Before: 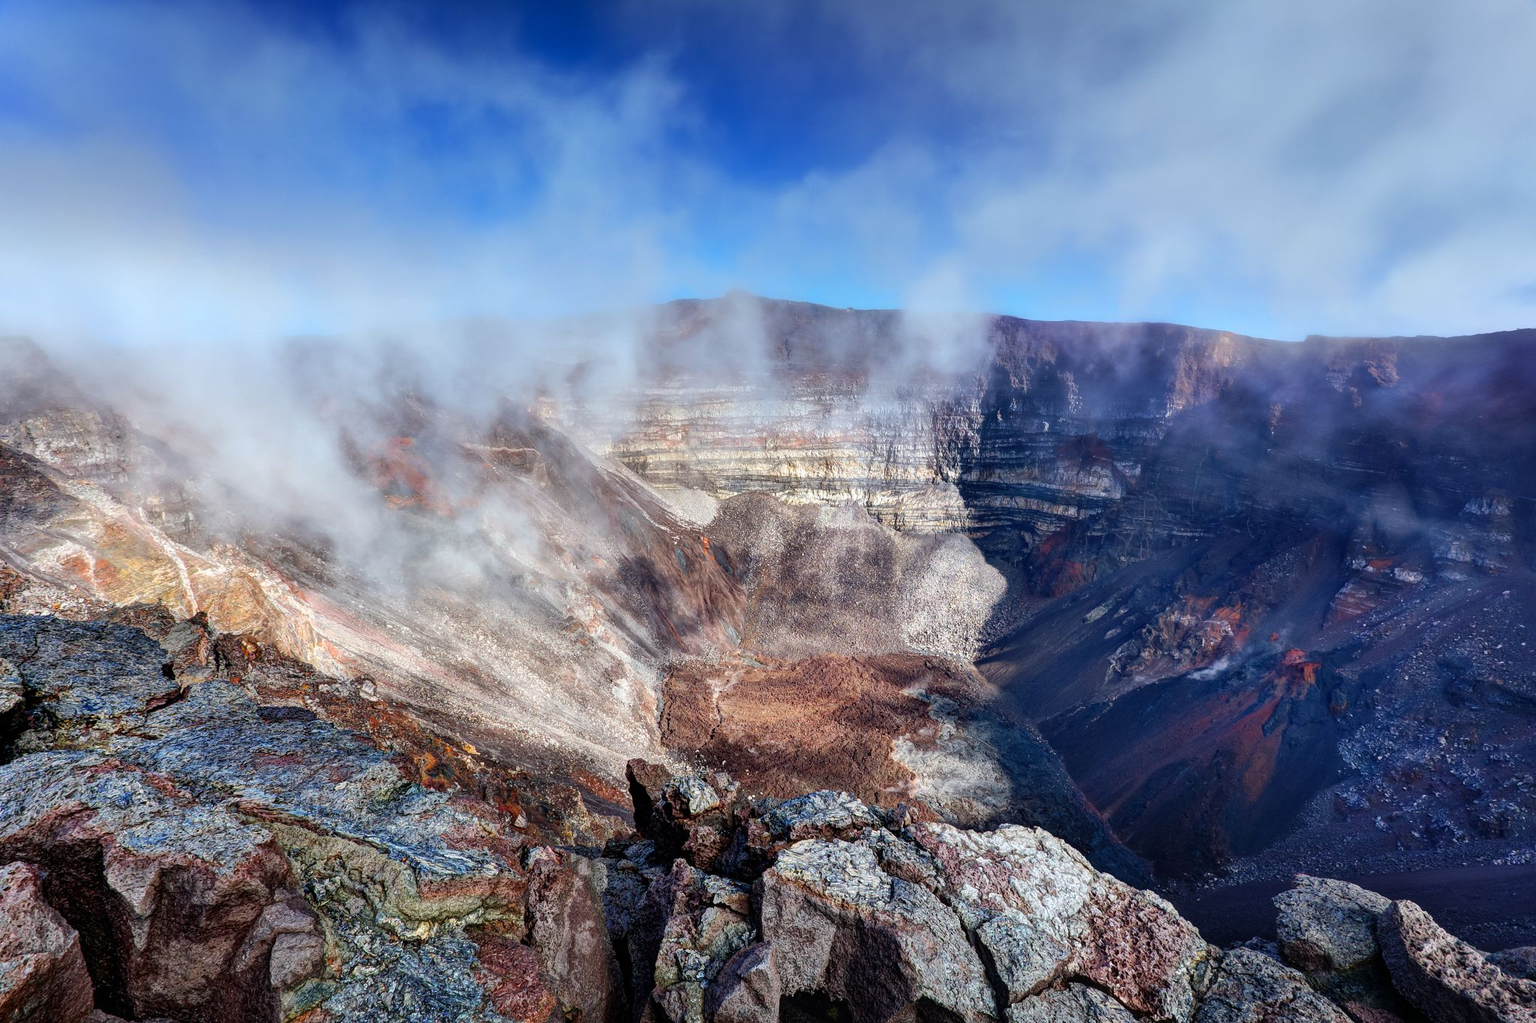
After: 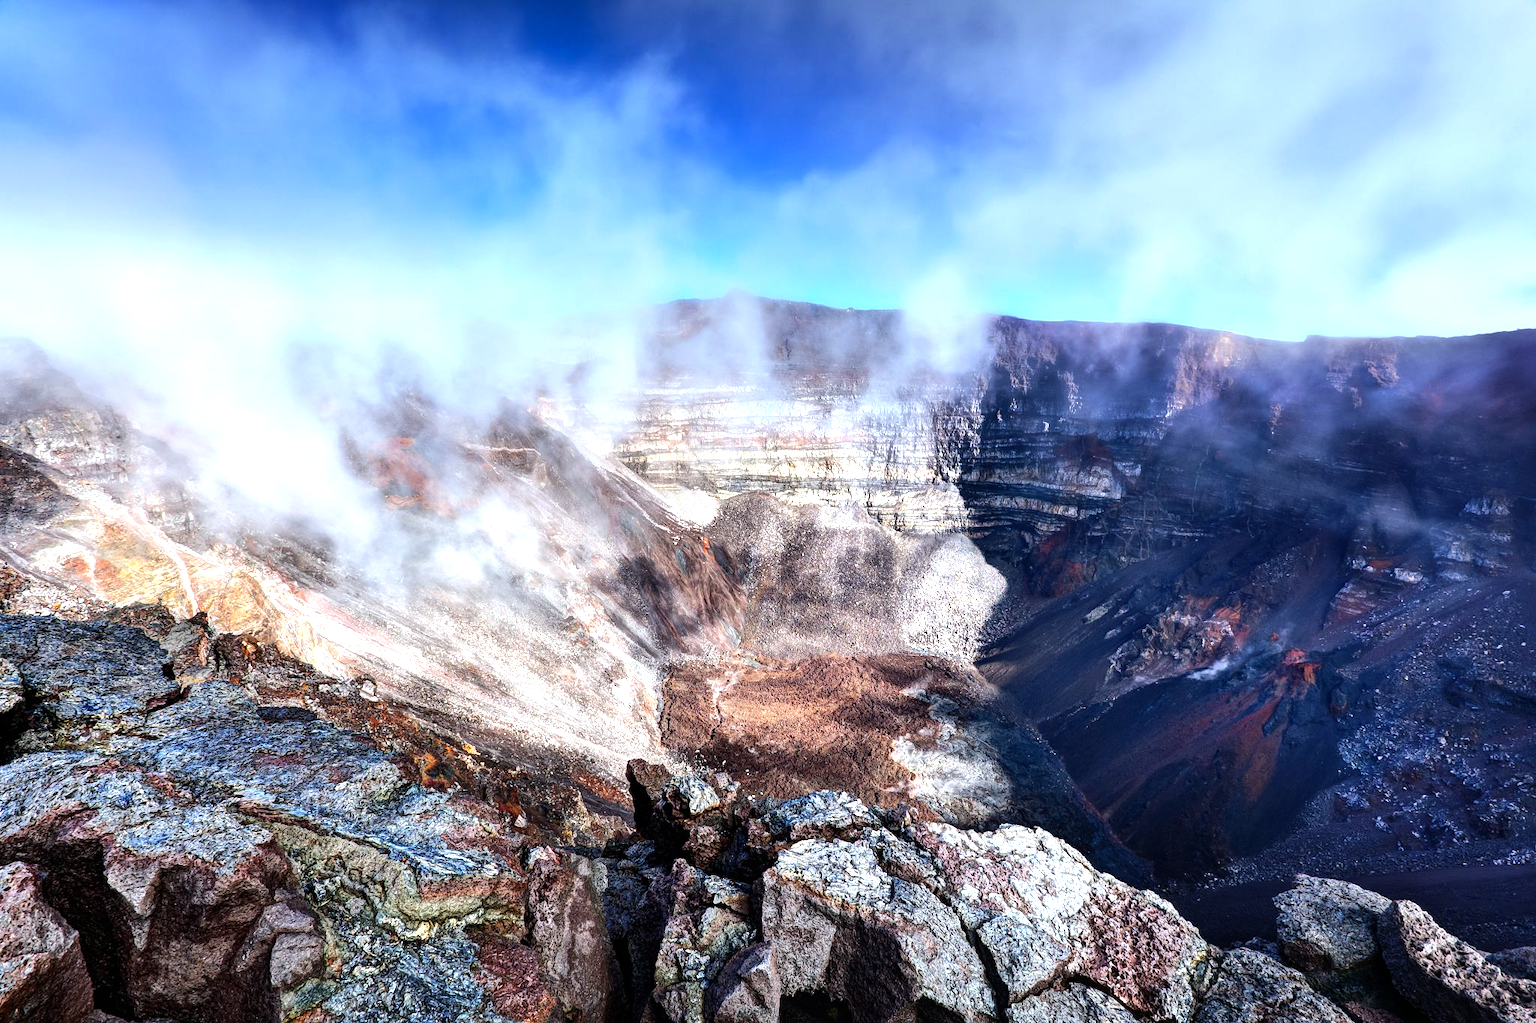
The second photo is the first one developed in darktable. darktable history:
white balance: red 0.98, blue 1.034
exposure: exposure 0.2 EV, compensate highlight preservation false
tone equalizer: -8 EV -0.75 EV, -7 EV -0.7 EV, -6 EV -0.6 EV, -5 EV -0.4 EV, -3 EV 0.4 EV, -2 EV 0.6 EV, -1 EV 0.7 EV, +0 EV 0.75 EV, edges refinement/feathering 500, mask exposure compensation -1.57 EV, preserve details no
